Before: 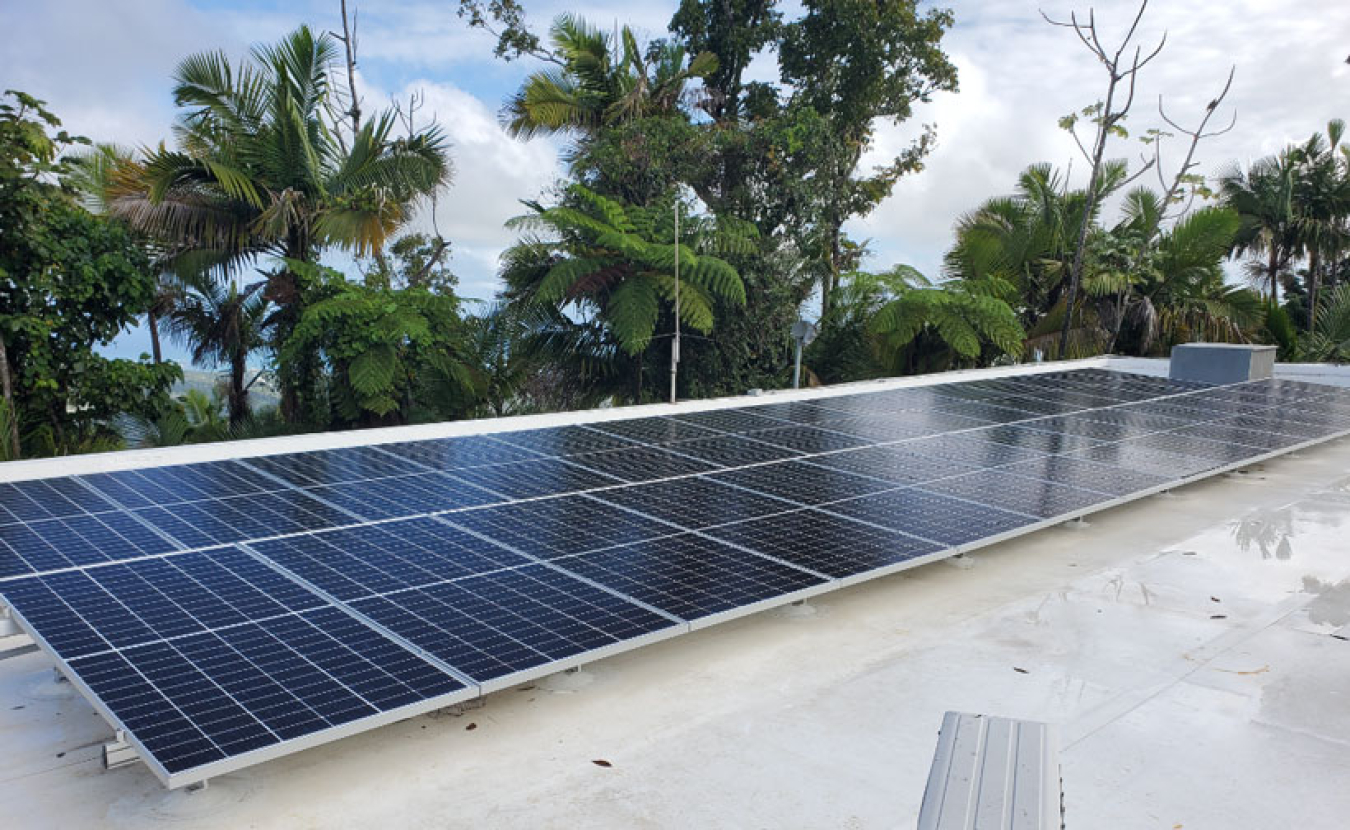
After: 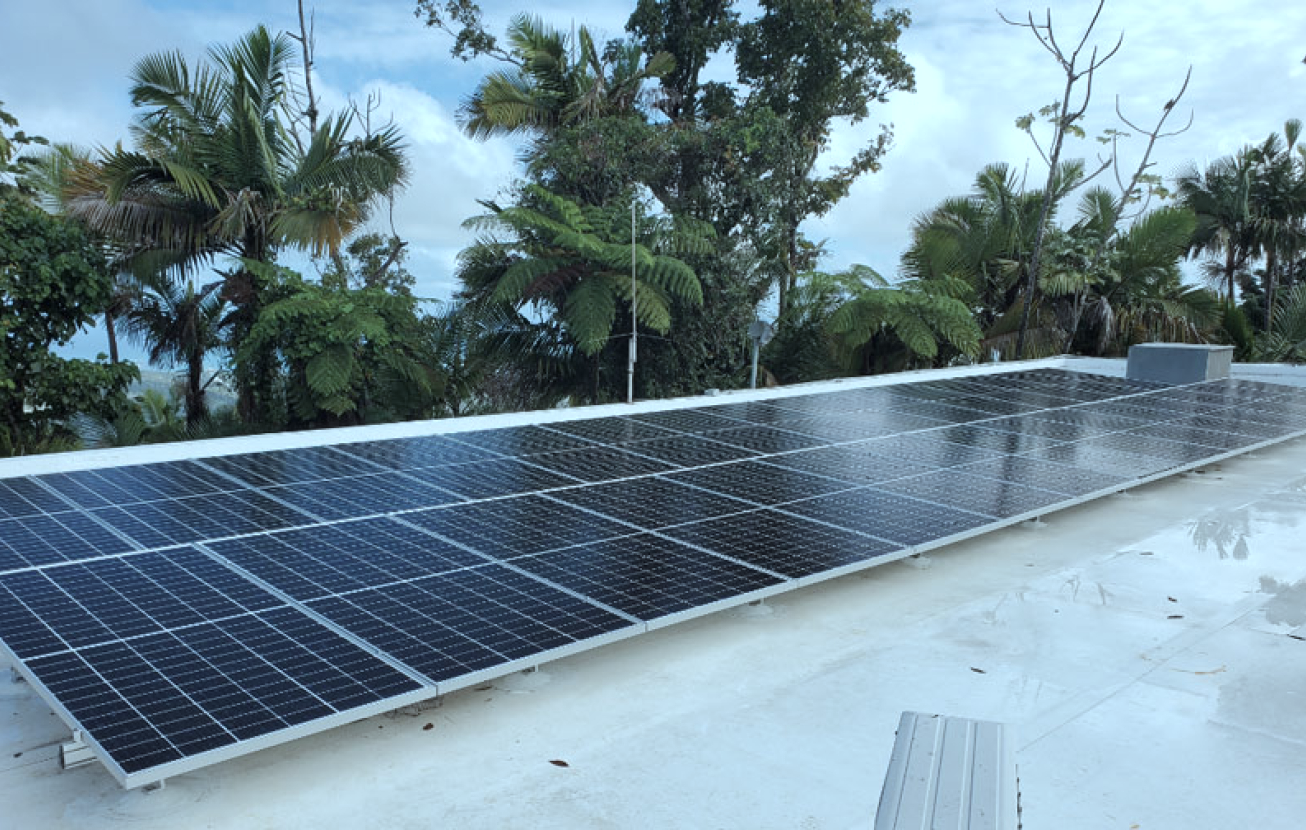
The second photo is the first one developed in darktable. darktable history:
crop and rotate: left 3.238%
color correction: highlights a* -12.64, highlights b* -18.1, saturation 0.7
